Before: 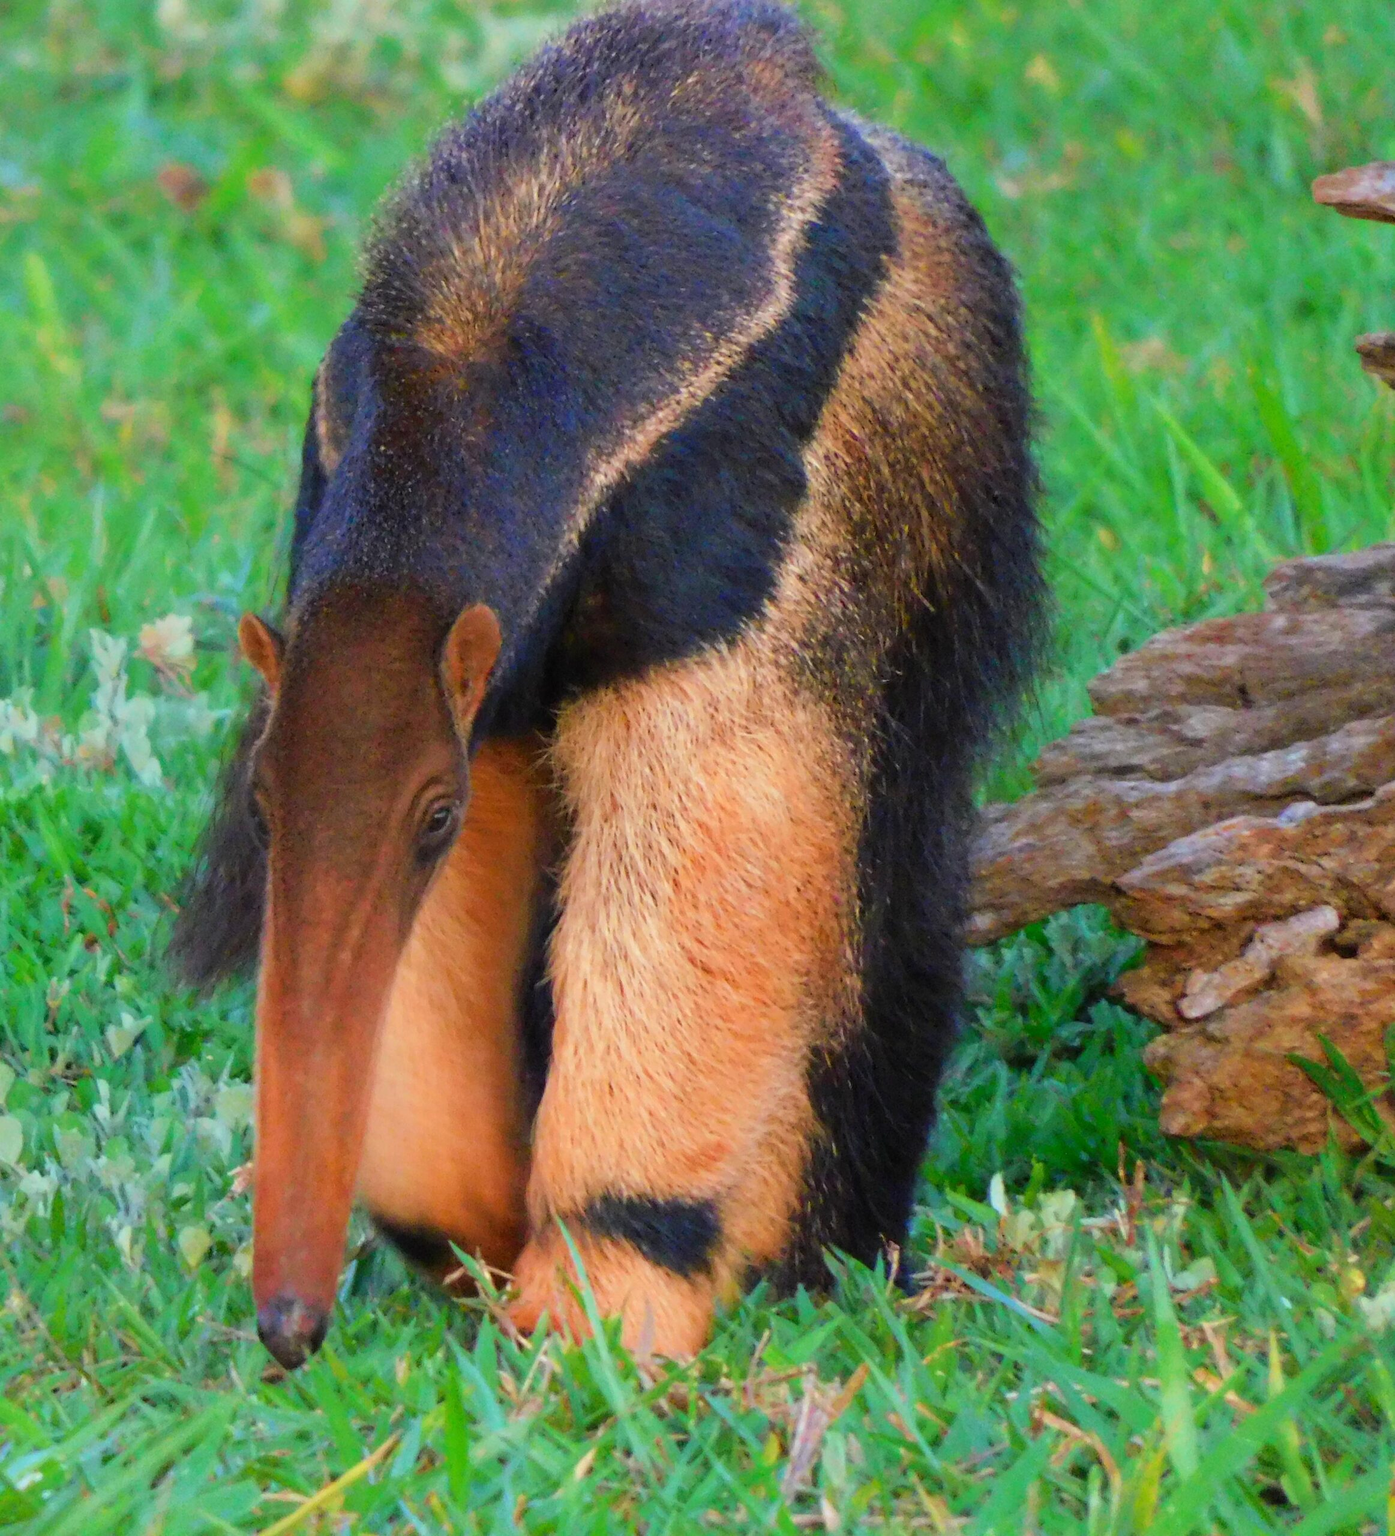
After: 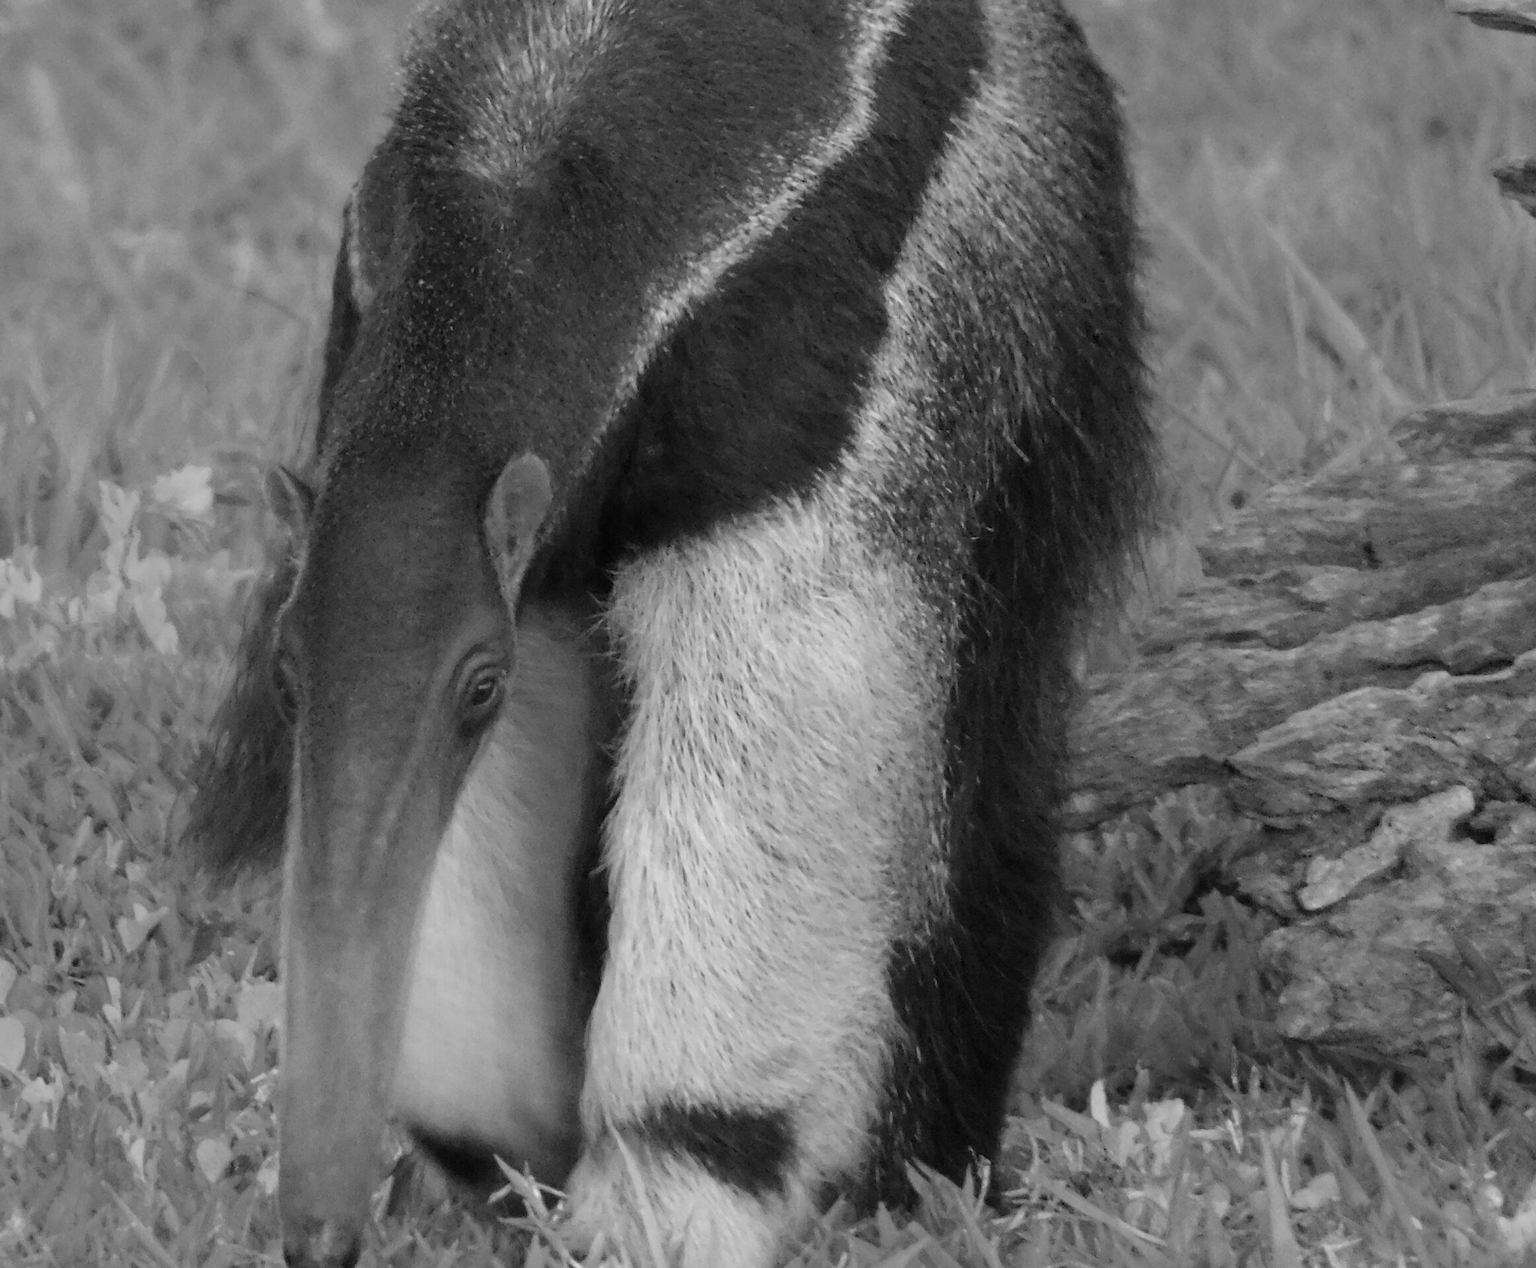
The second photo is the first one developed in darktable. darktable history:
crop and rotate: top 12.5%, bottom 12.5%
monochrome: a 26.22, b 42.67, size 0.8
